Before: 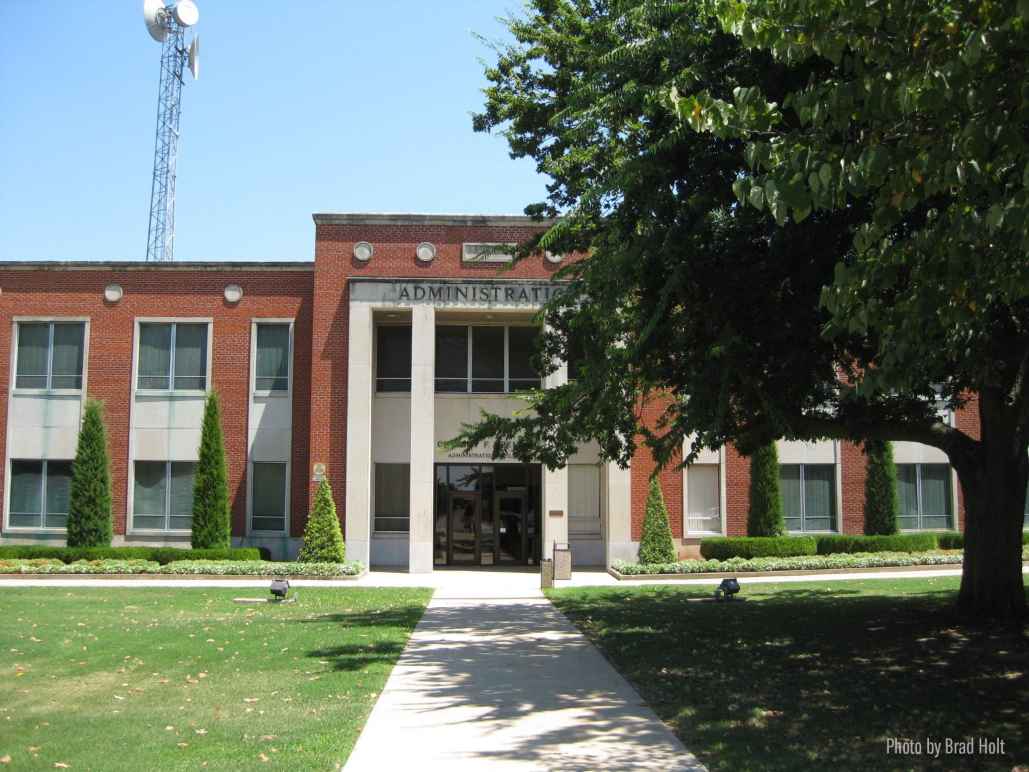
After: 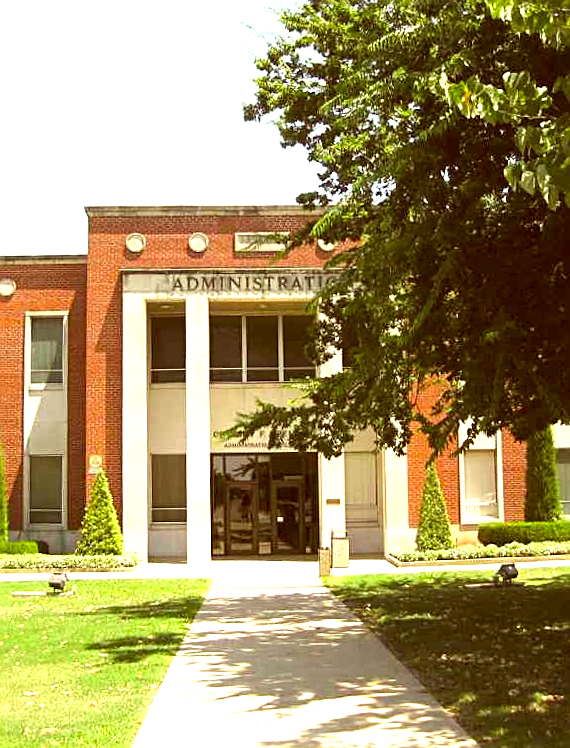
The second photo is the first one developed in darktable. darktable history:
crop: left 21.674%, right 22.086%
sharpen: on, module defaults
rotate and perspective: rotation -1°, crop left 0.011, crop right 0.989, crop top 0.025, crop bottom 0.975
color correction: highlights a* 1.12, highlights b* 24.26, shadows a* 15.58, shadows b* 24.26
exposure: black level correction 0, exposure 1.2 EV, compensate exposure bias true, compensate highlight preservation false
